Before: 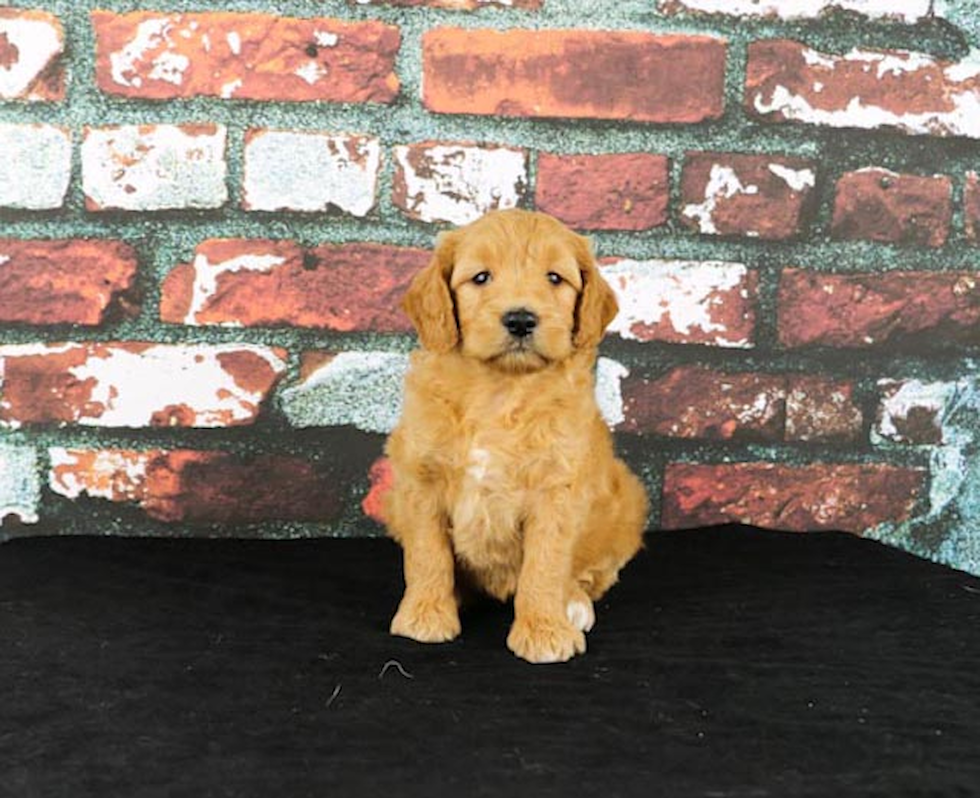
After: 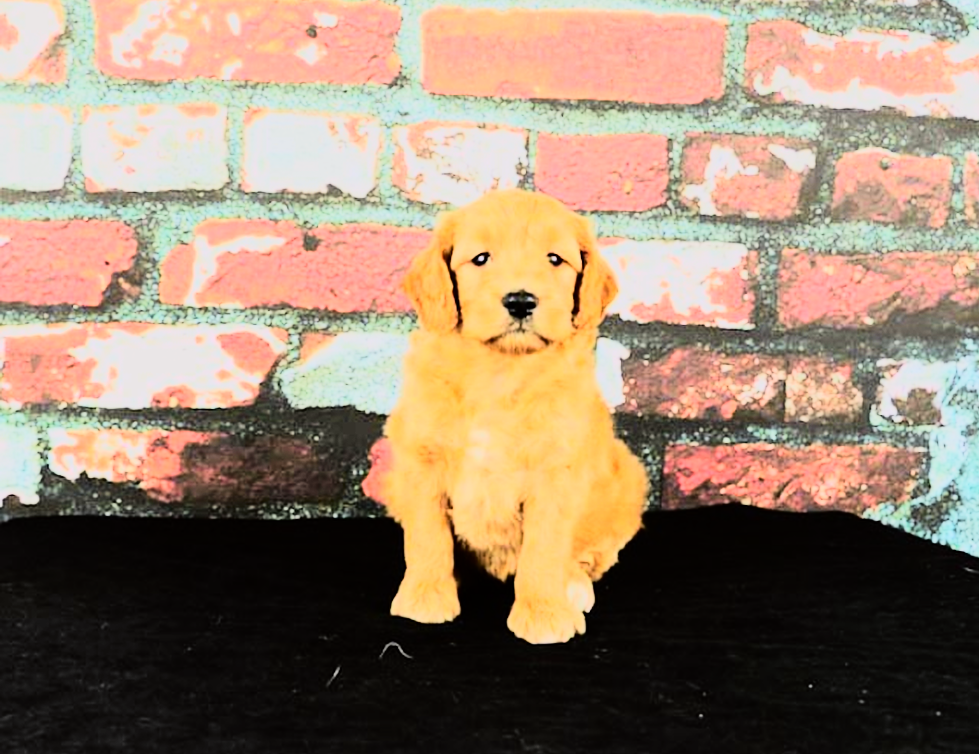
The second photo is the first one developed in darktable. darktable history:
rgb curve: curves: ch0 [(0, 0) (0.21, 0.15) (0.24, 0.21) (0.5, 0.75) (0.75, 0.96) (0.89, 0.99) (1, 1)]; ch1 [(0, 0.02) (0.21, 0.13) (0.25, 0.2) (0.5, 0.67) (0.75, 0.9) (0.89, 0.97) (1, 1)]; ch2 [(0, 0.02) (0.21, 0.13) (0.25, 0.2) (0.5, 0.67) (0.75, 0.9) (0.89, 0.97) (1, 1)], compensate middle gray true
tone curve: curves: ch0 [(0, 0) (0.091, 0.066) (0.184, 0.16) (0.491, 0.519) (0.748, 0.765) (1, 0.919)]; ch1 [(0, 0) (0.179, 0.173) (0.322, 0.32) (0.424, 0.424) (0.502, 0.504) (0.56, 0.575) (0.631, 0.675) (0.777, 0.806) (1, 1)]; ch2 [(0, 0) (0.434, 0.447) (0.497, 0.498) (0.539, 0.566) (0.676, 0.691) (1, 1)], color space Lab, independent channels, preserve colors none
crop and rotate: top 2.479%, bottom 3.018%
